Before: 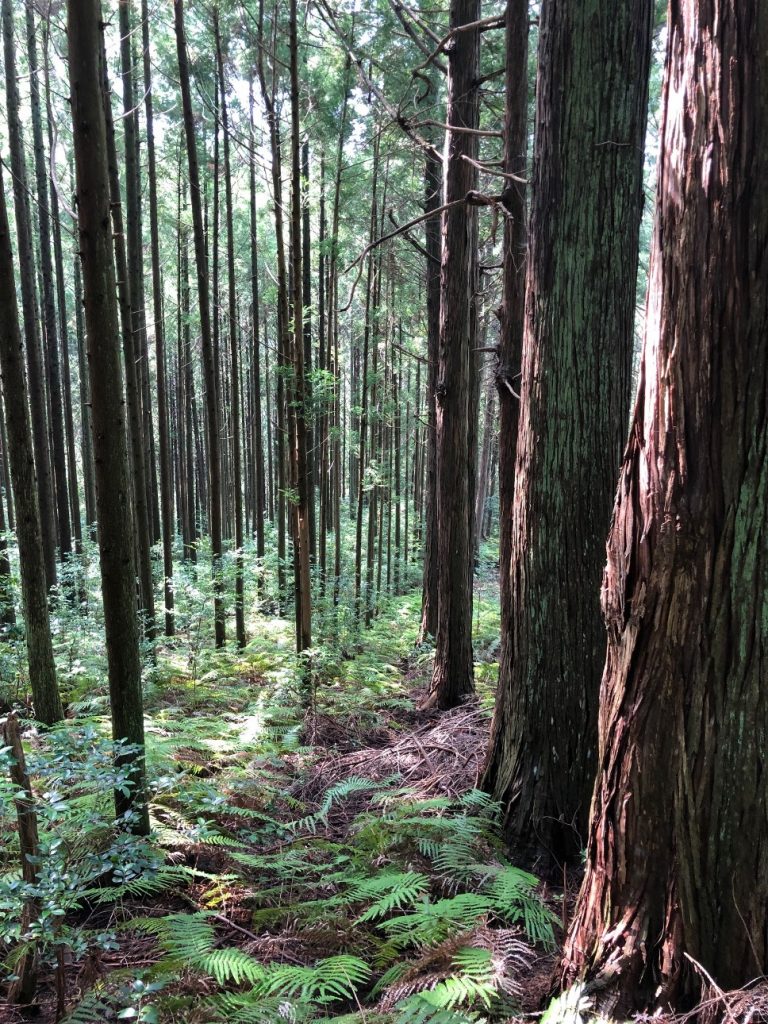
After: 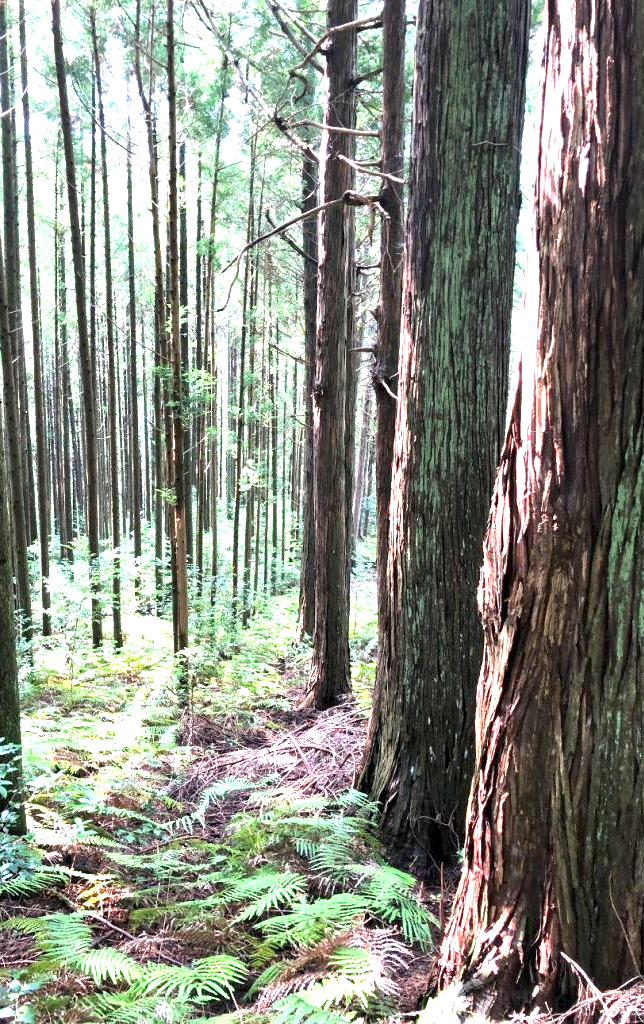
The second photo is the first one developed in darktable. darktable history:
exposure: black level correction 0.001, exposure 1.735 EV, compensate highlight preservation false
crop: left 16.145%
